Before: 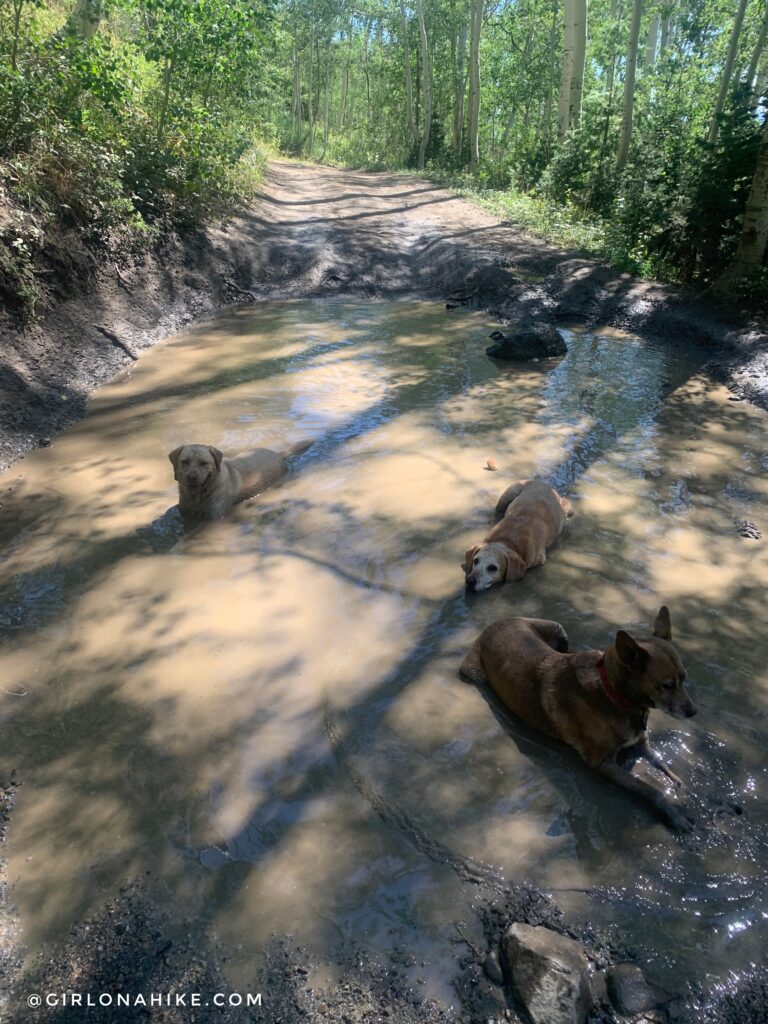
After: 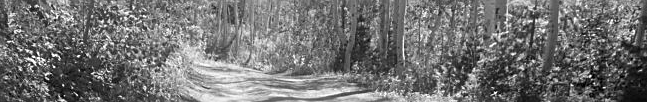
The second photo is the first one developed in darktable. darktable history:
crop and rotate: left 9.644%, top 9.491%, right 6.021%, bottom 80.509%
monochrome: size 1
sharpen: on, module defaults
